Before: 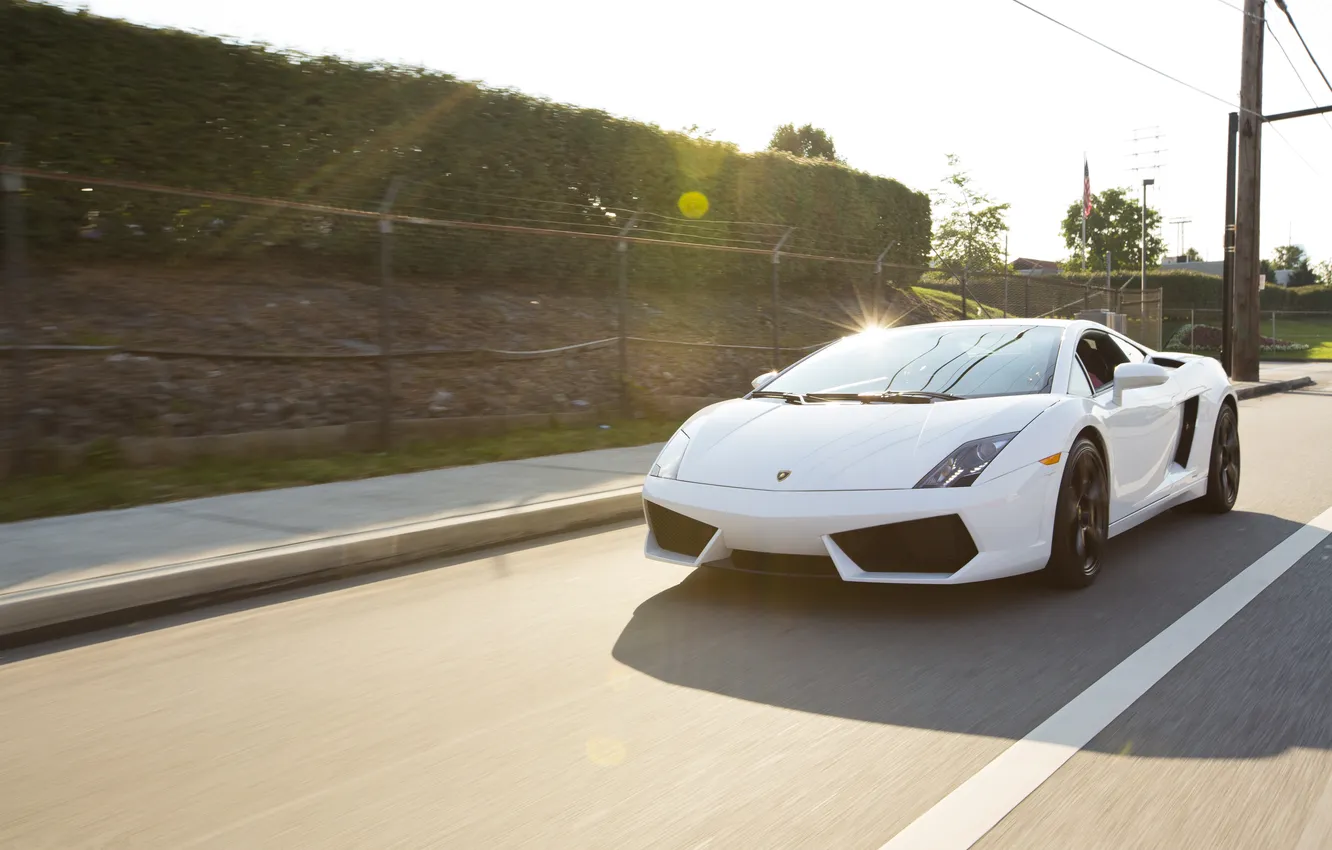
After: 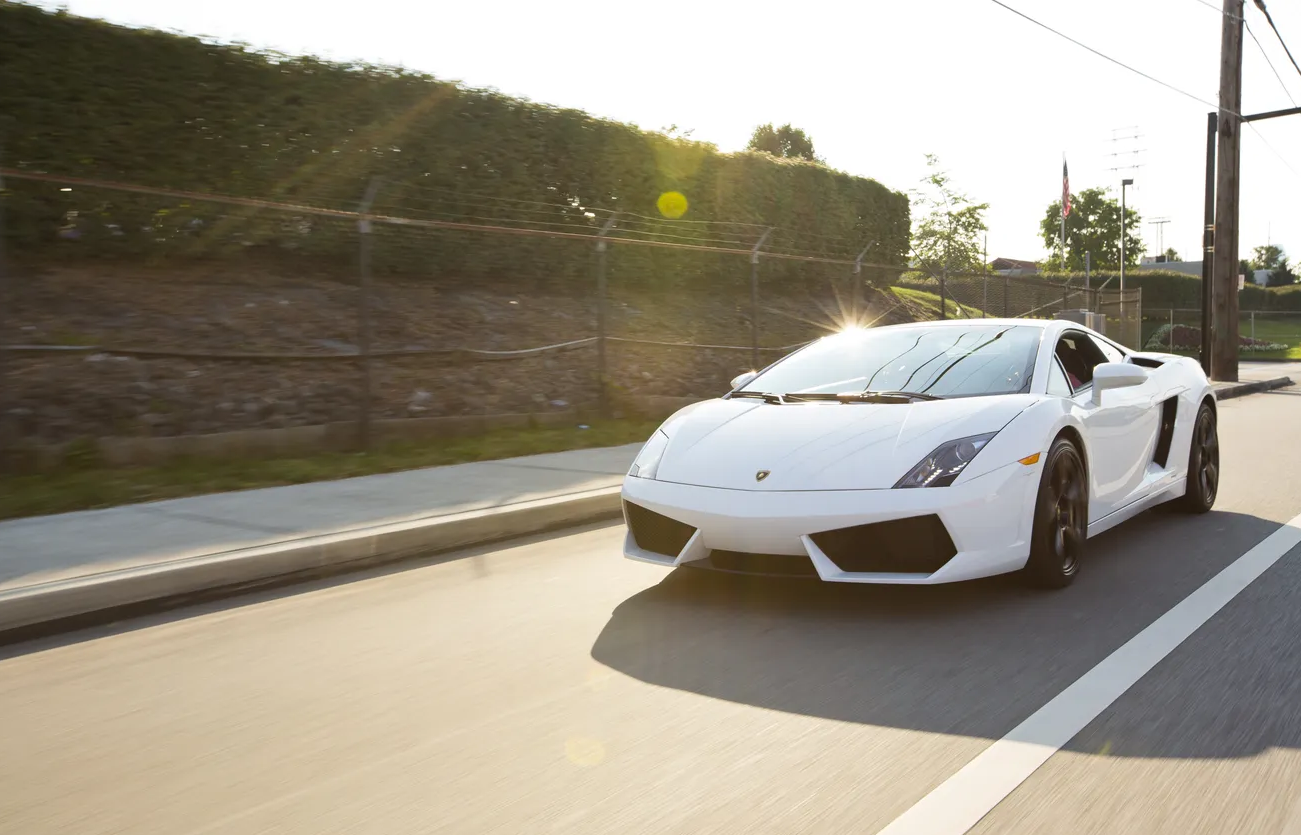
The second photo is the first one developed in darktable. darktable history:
crop and rotate: left 1.61%, right 0.713%, bottom 1.724%
exposure: compensate highlight preservation false
